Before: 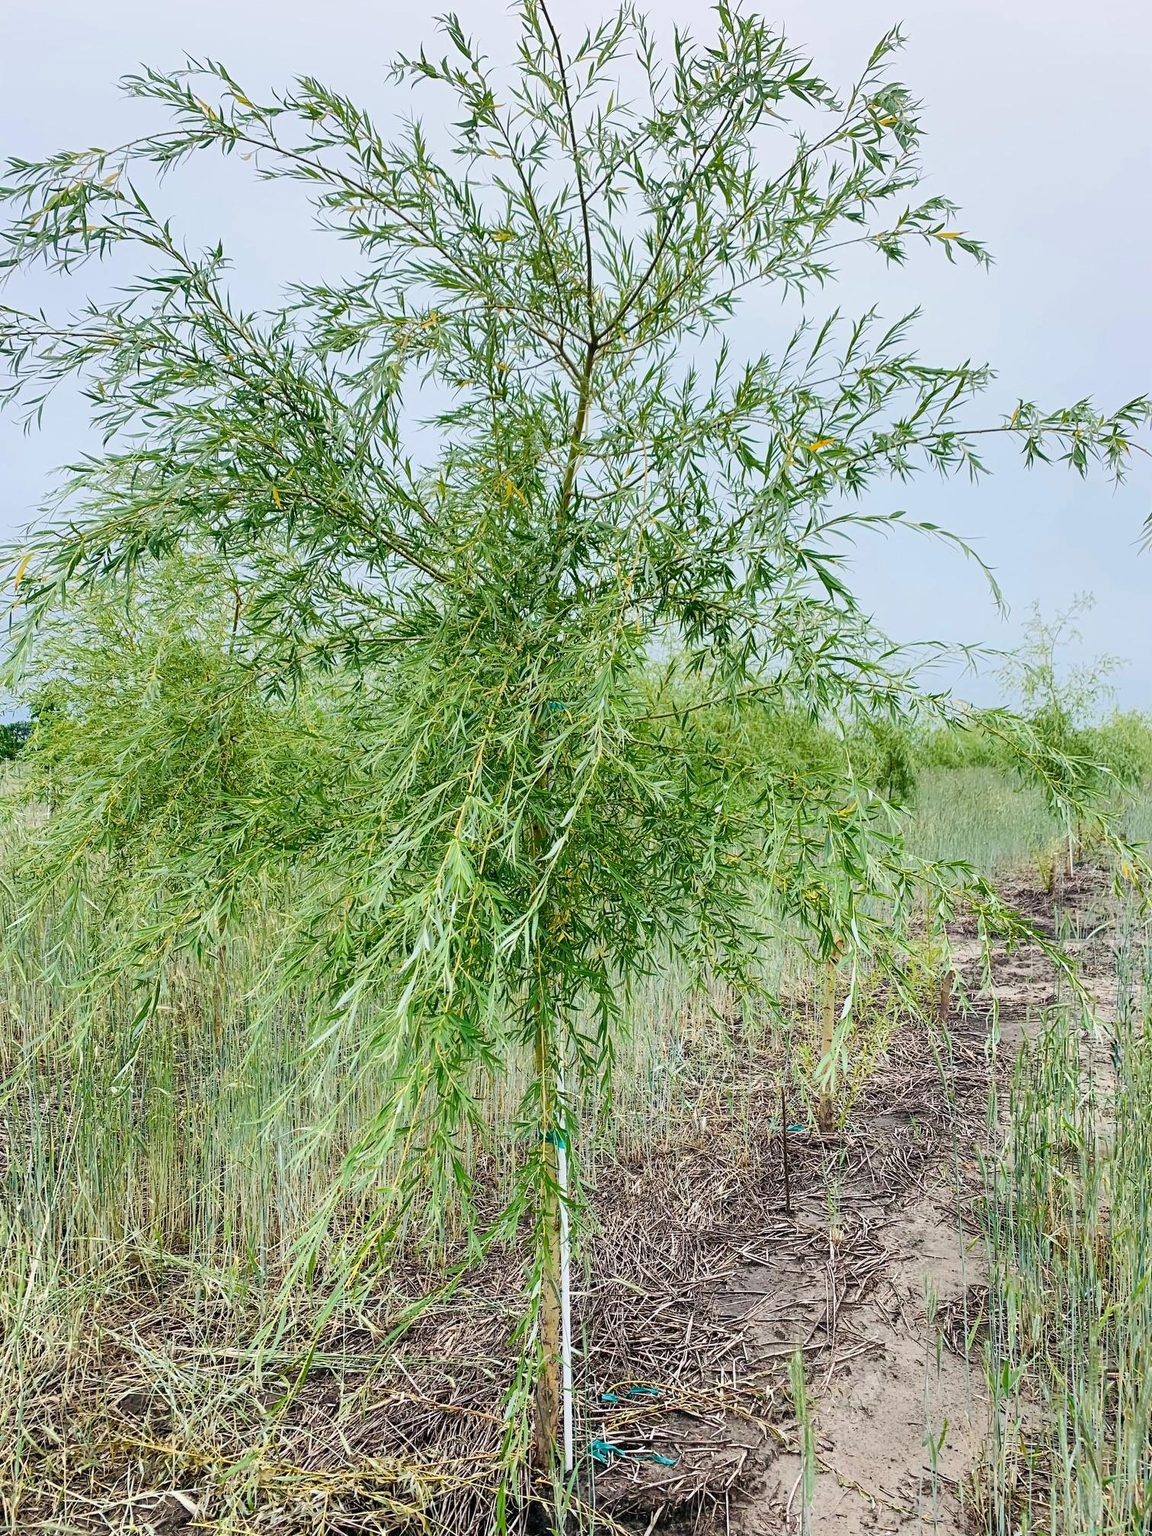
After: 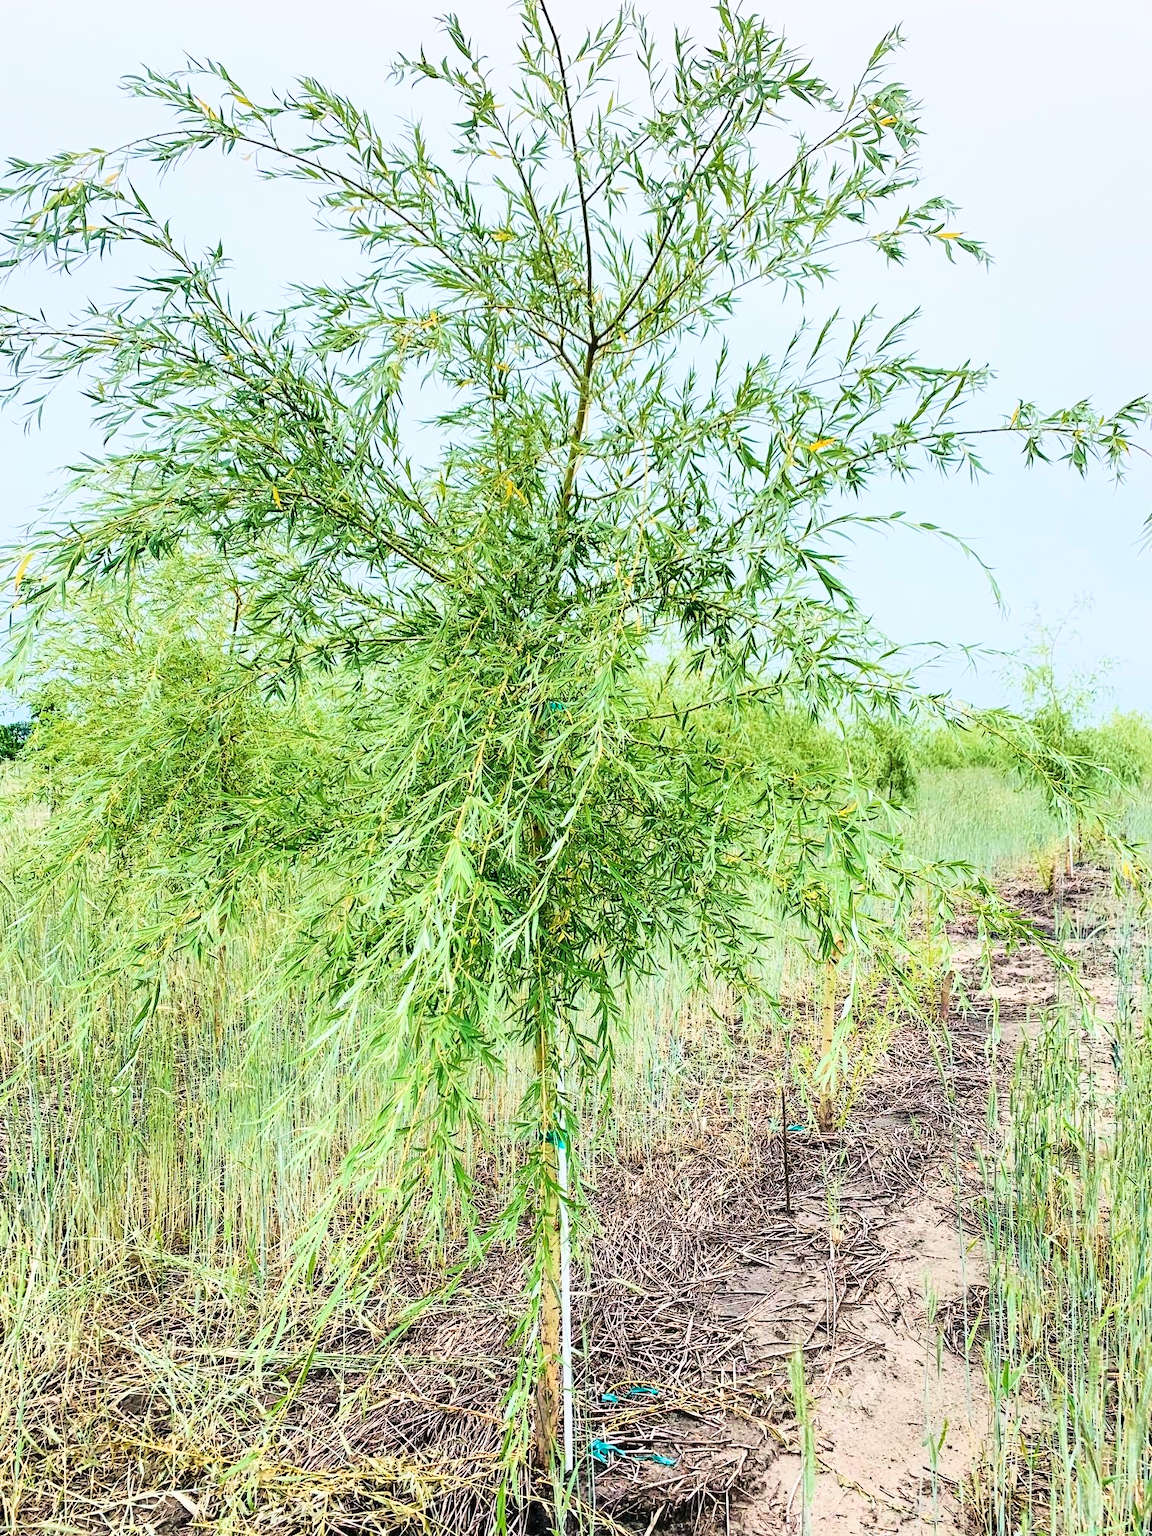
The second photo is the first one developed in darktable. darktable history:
base curve: curves: ch0 [(0, 0) (0.028, 0.03) (0.121, 0.232) (0.46, 0.748) (0.859, 0.968) (1, 1)]
velvia: on, module defaults
